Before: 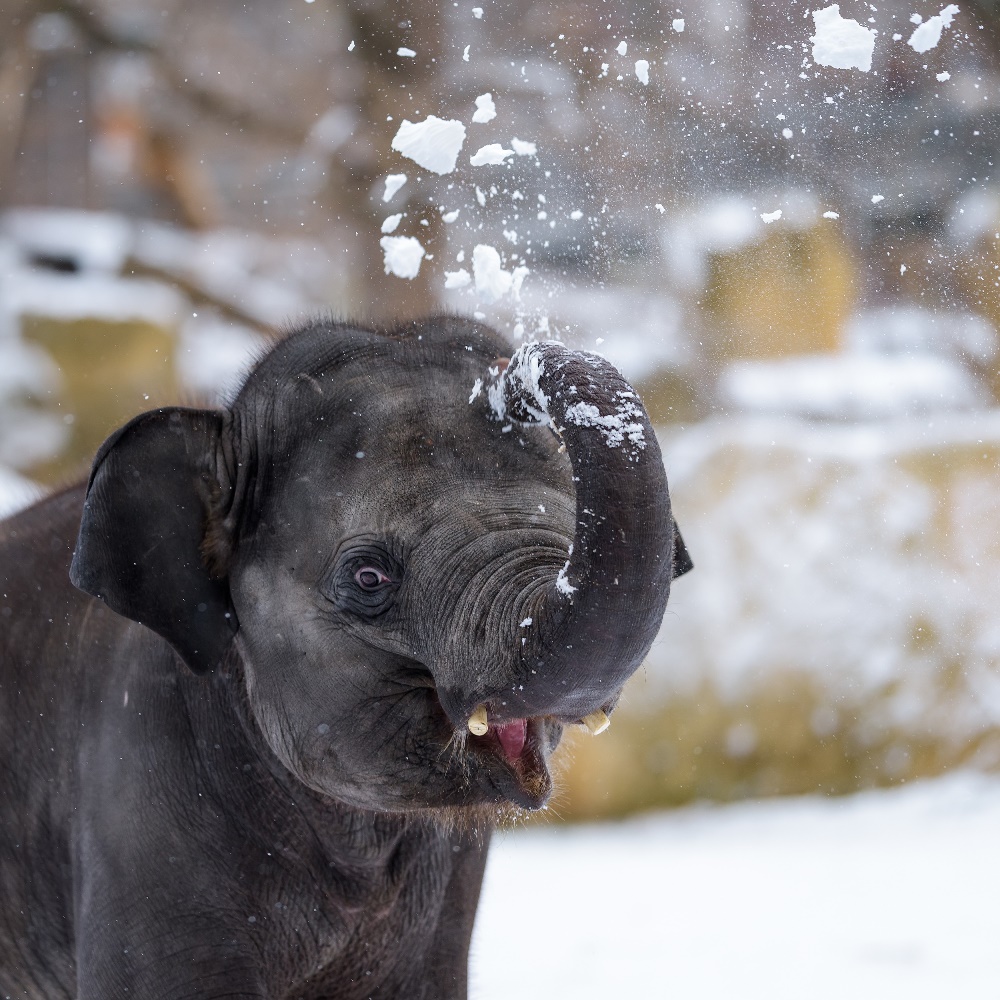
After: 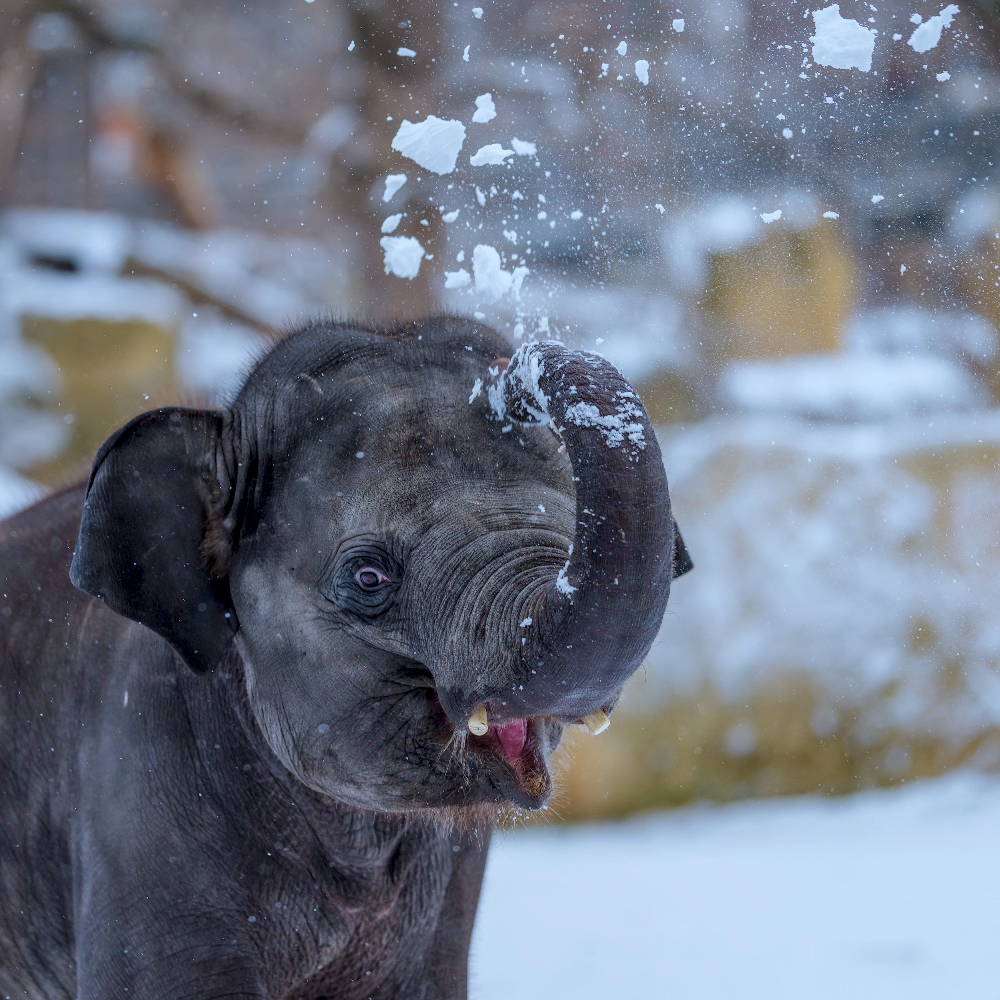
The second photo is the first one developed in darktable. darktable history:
color calibration: output R [0.972, 0.068, -0.094, 0], output G [-0.178, 1.216, -0.086, 0], output B [0.095, -0.136, 0.98, 0], illuminant custom, x 0.371, y 0.381, temperature 4283.16 K
local contrast: on, module defaults
tone equalizer: -8 EV 0.25 EV, -7 EV 0.417 EV, -6 EV 0.417 EV, -5 EV 0.25 EV, -3 EV -0.25 EV, -2 EV -0.417 EV, -1 EV -0.417 EV, +0 EV -0.25 EV, edges refinement/feathering 500, mask exposure compensation -1.57 EV, preserve details guided filter
